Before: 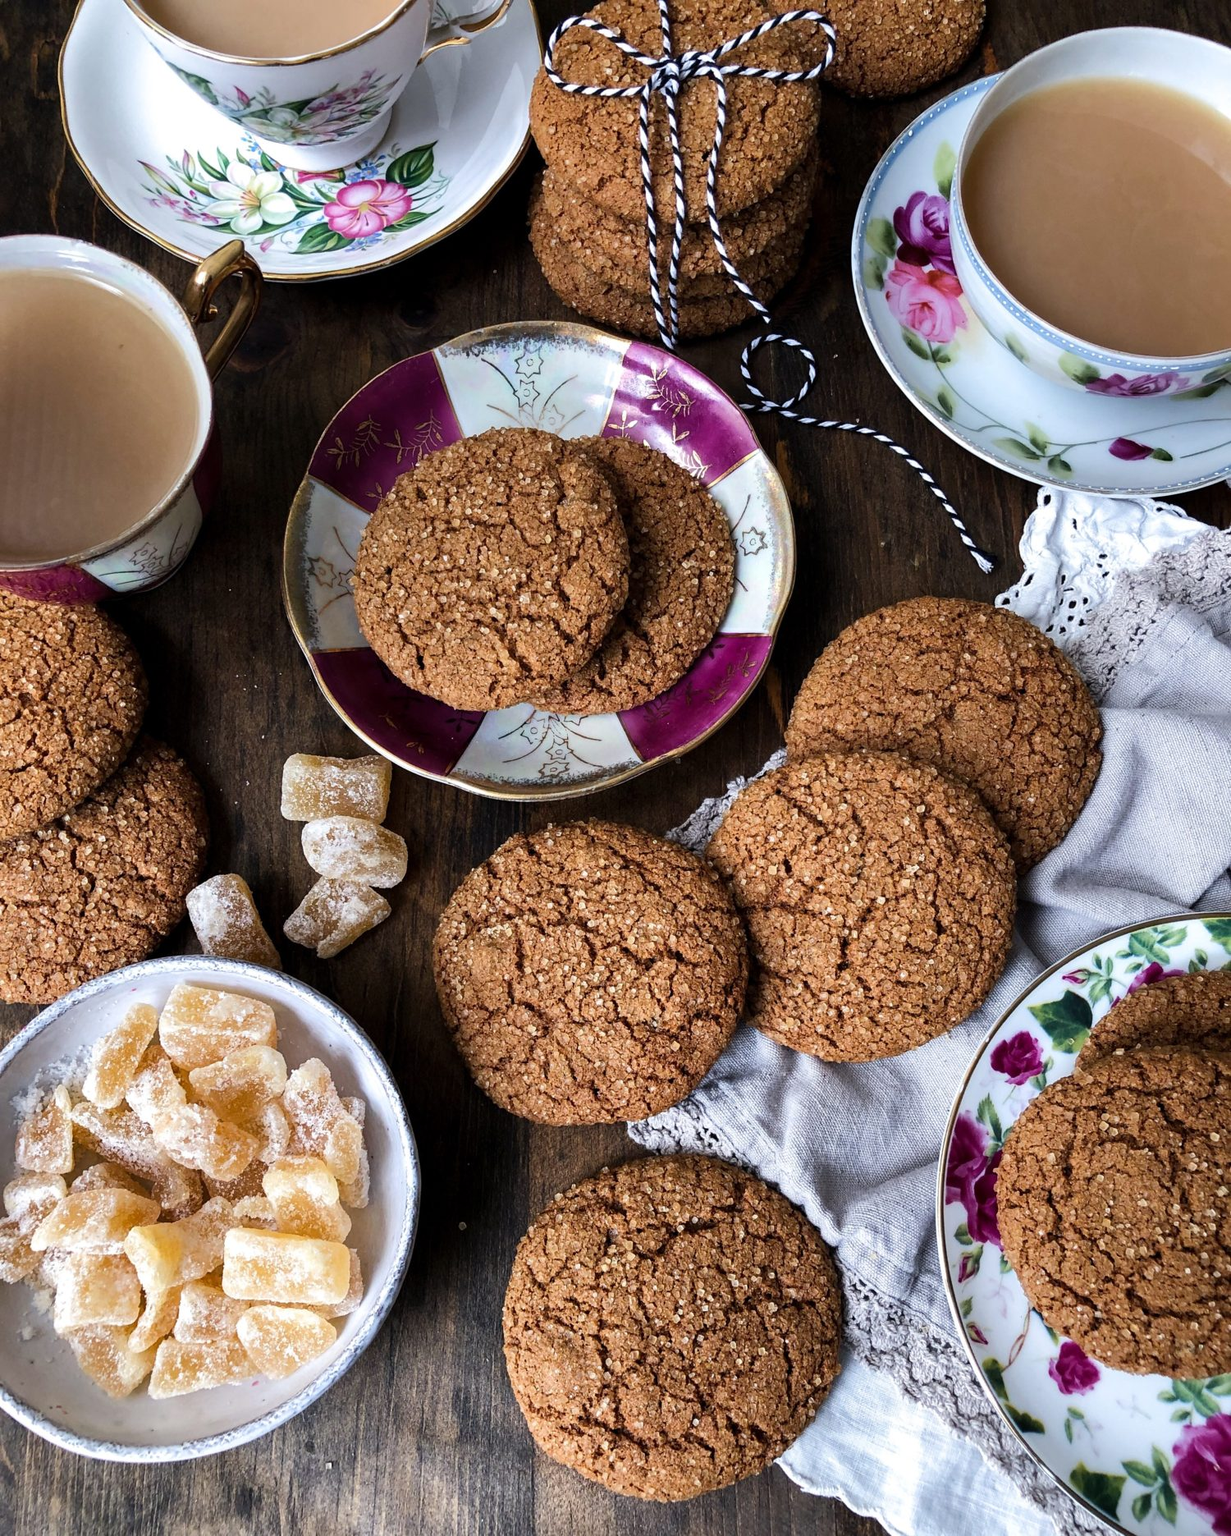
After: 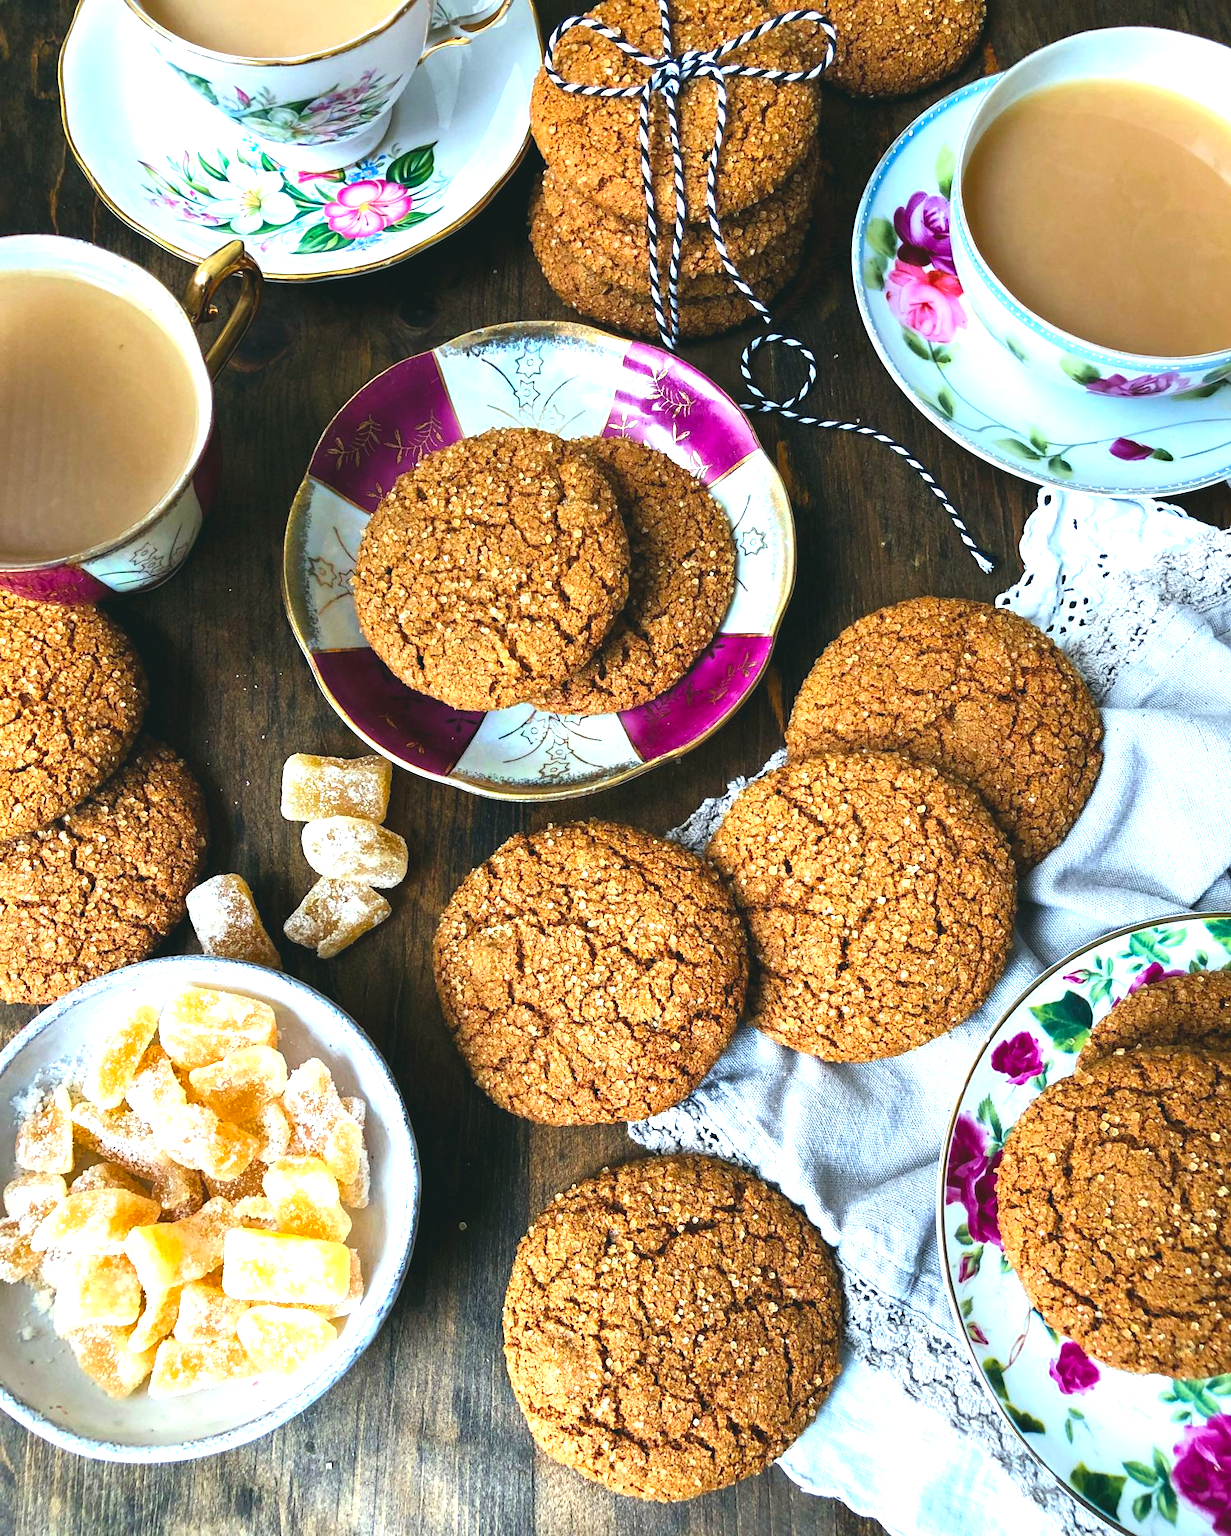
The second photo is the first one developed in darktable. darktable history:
exposure: black level correction -0.005, exposure 1 EV, compensate highlight preservation false
color correction: highlights a* -7.33, highlights b* 1.26, shadows a* -3.55, saturation 1.4
